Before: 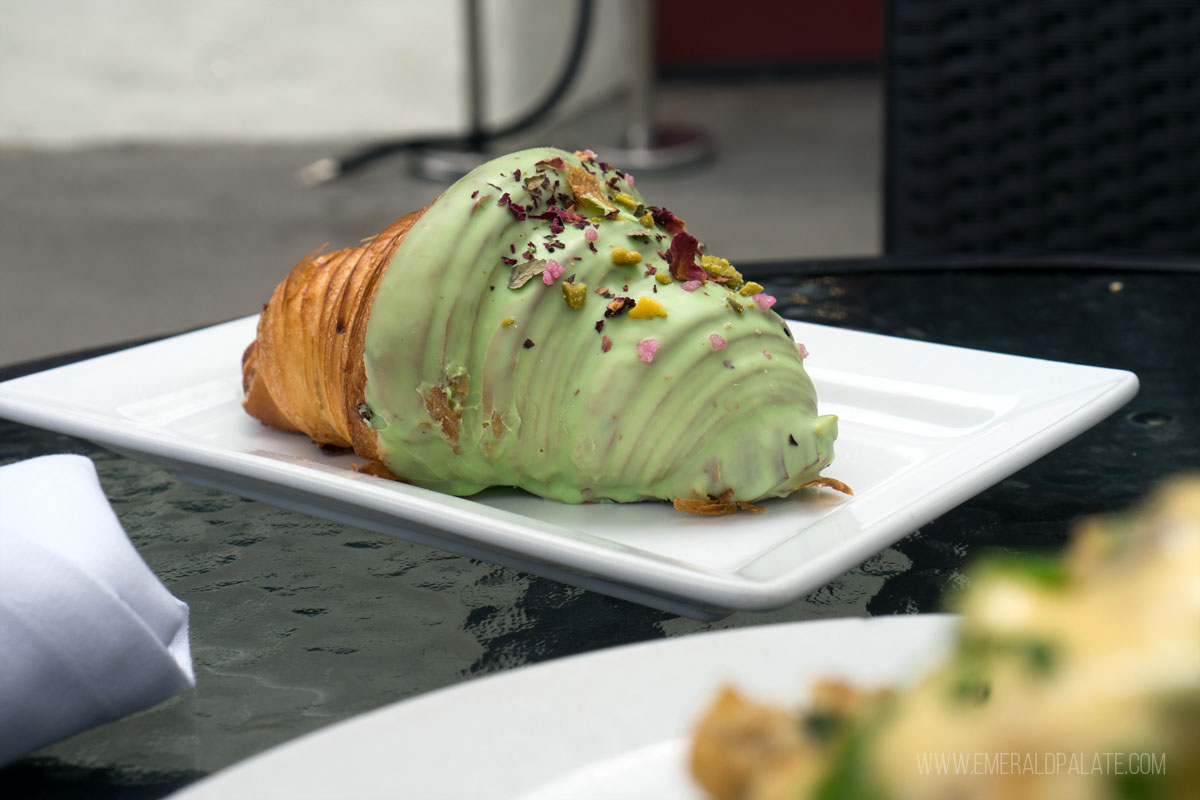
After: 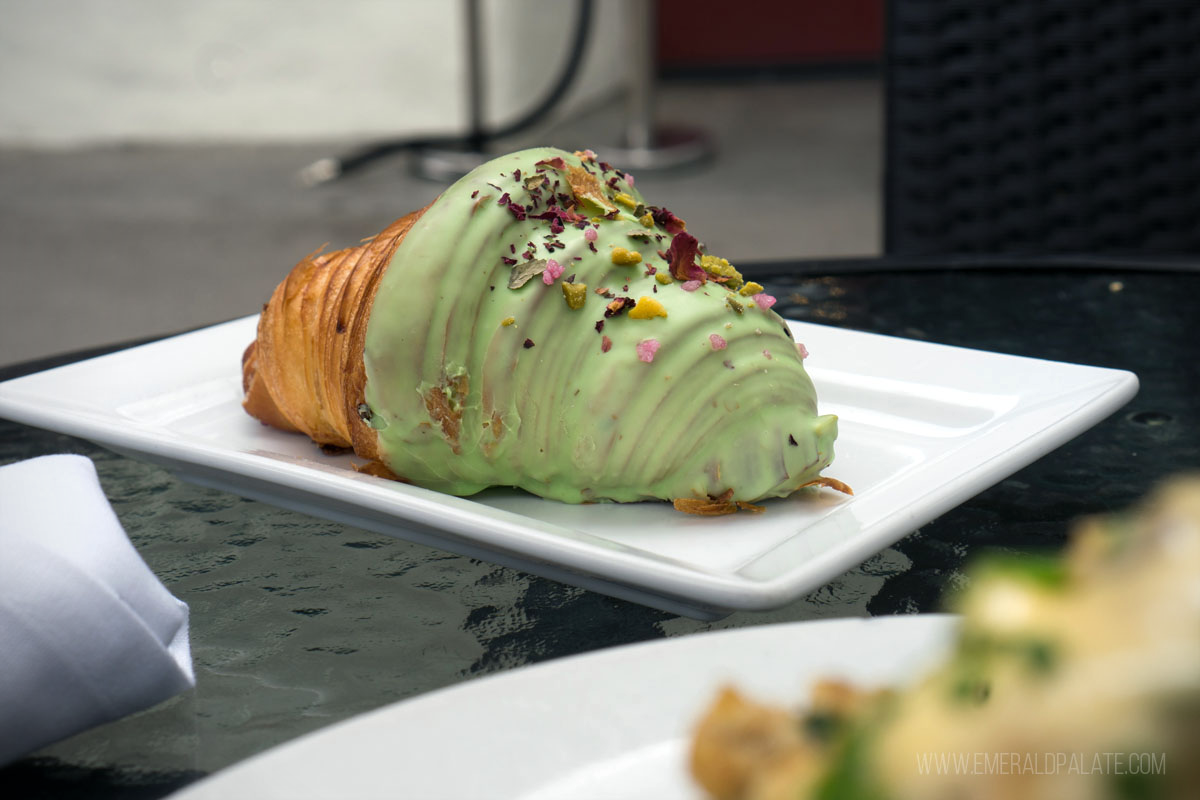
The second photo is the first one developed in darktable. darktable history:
shadows and highlights: radius 126.56, shadows 21.25, highlights -21.95, low approximation 0.01
exposure: compensate exposure bias true, compensate highlight preservation false
vignetting: fall-off radius 62.65%
